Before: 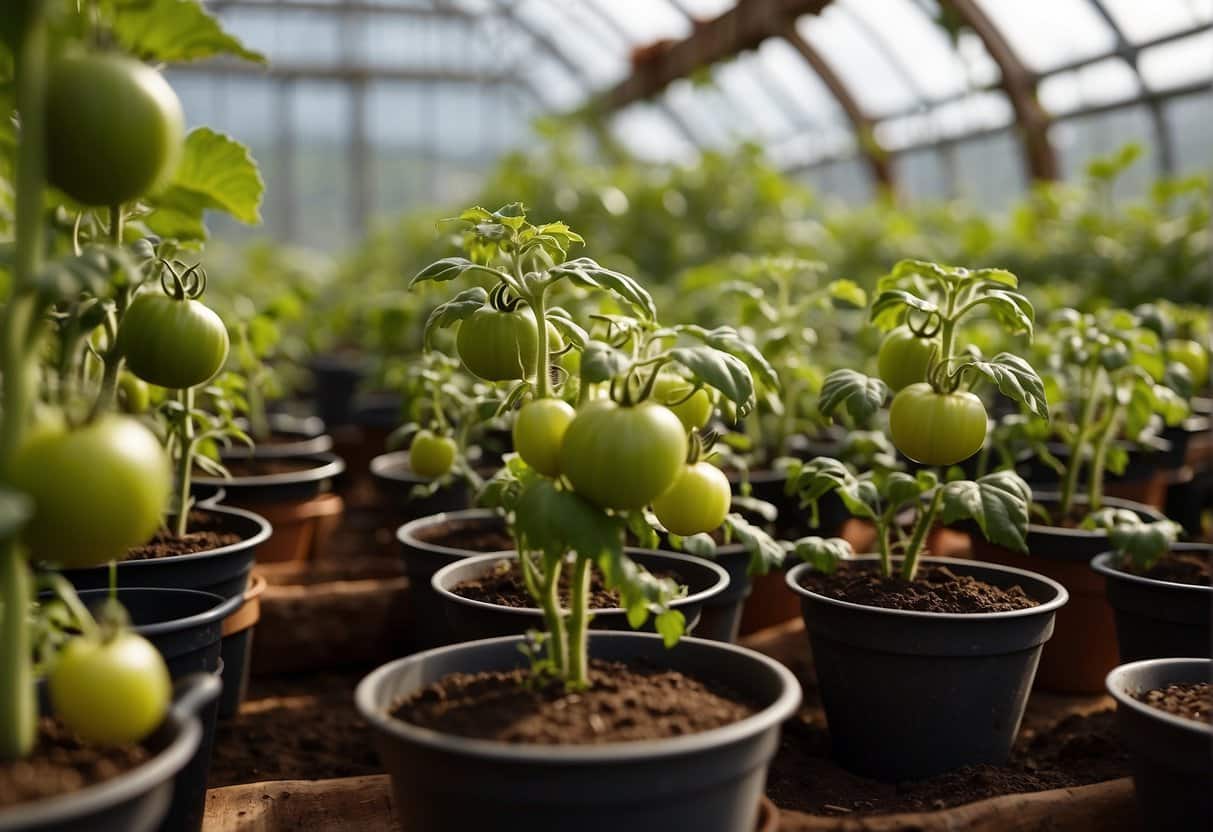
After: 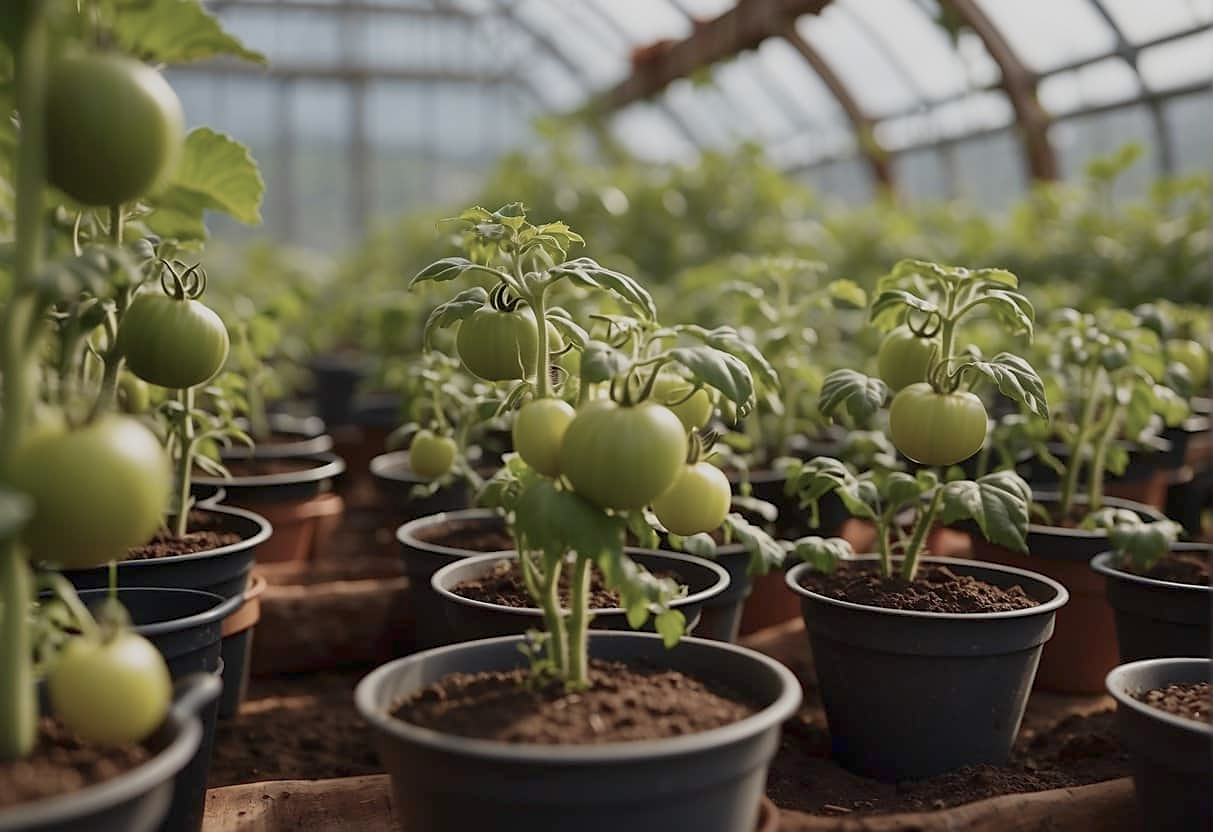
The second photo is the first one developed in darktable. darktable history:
vibrance: on, module defaults
sharpen: radius 1.864, amount 0.398, threshold 1.271
color balance rgb: perceptual saturation grading › global saturation -27.94%, hue shift -2.27°, contrast -21.26%
